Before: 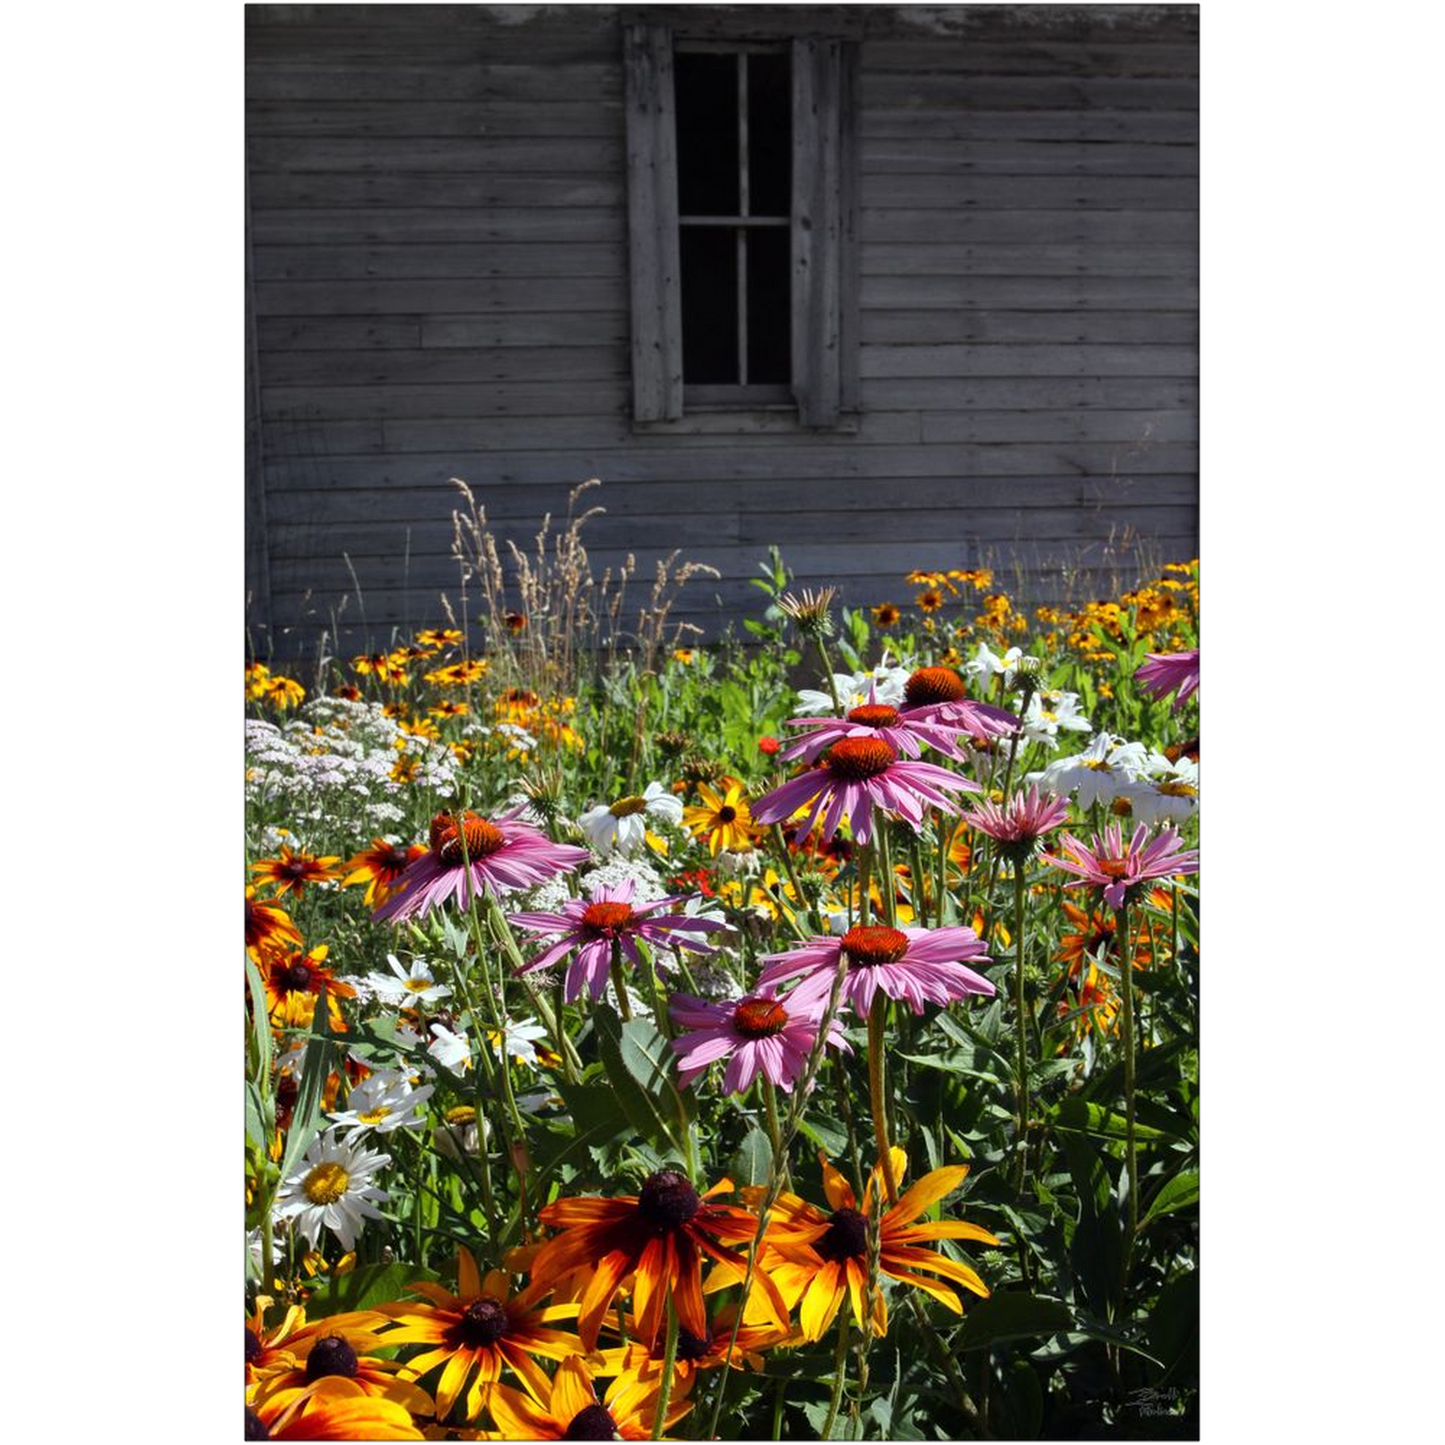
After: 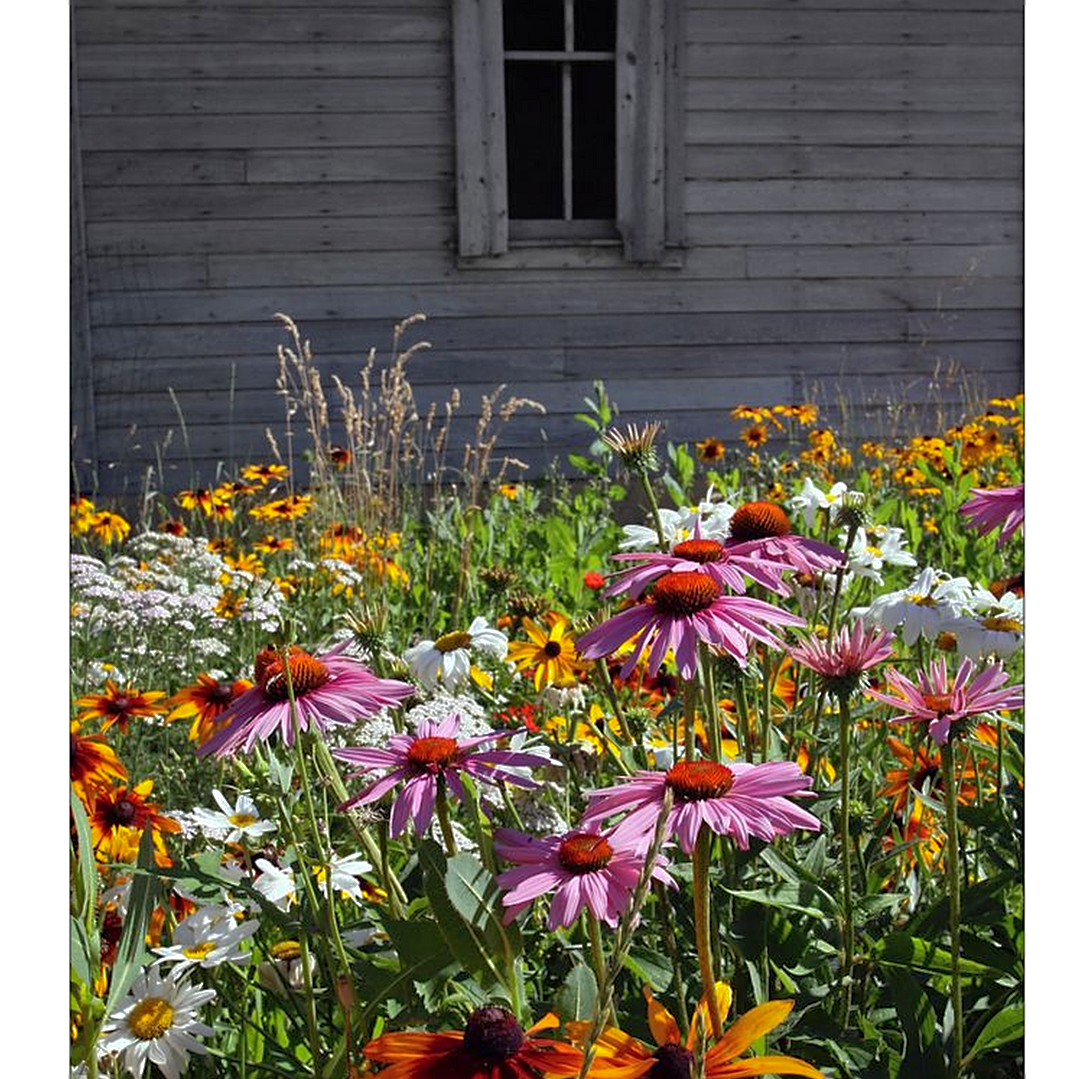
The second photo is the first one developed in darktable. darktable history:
exposure: compensate highlight preservation false
sharpen: on, module defaults
crop and rotate: left 12.129%, top 11.464%, right 13.625%, bottom 13.813%
base curve: curves: ch0 [(0, 0) (0.303, 0.277) (1, 1)], preserve colors none
shadows and highlights: on, module defaults
